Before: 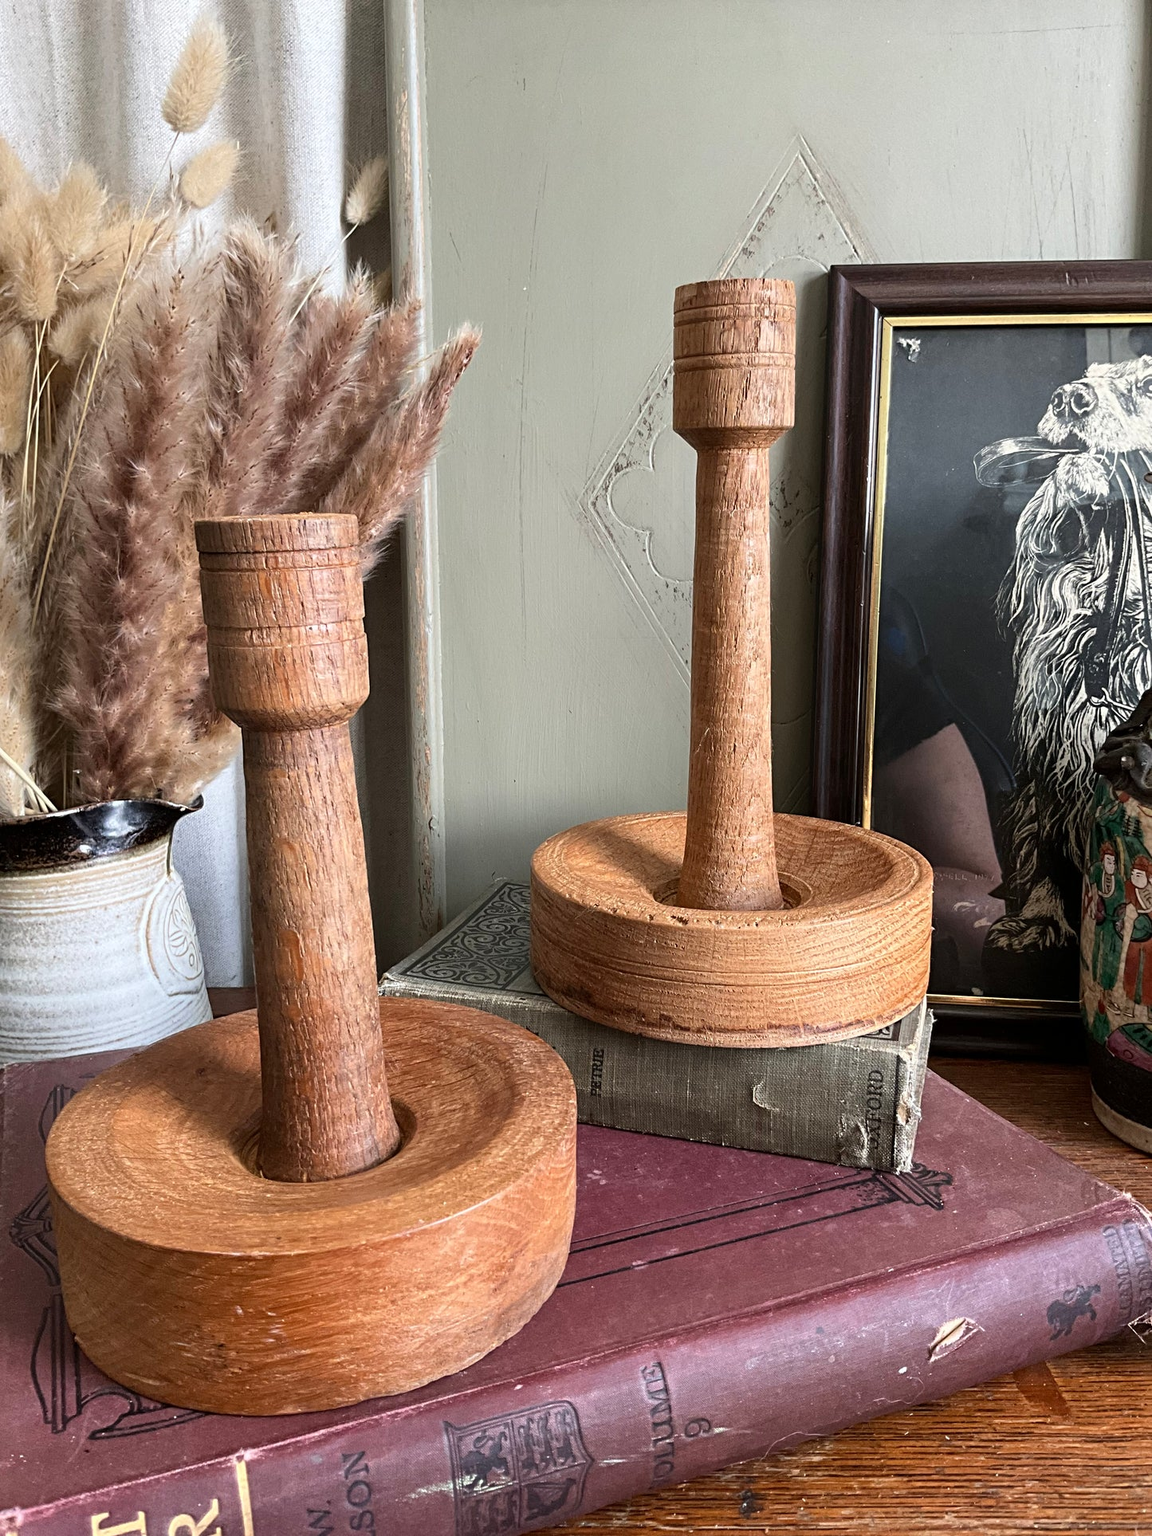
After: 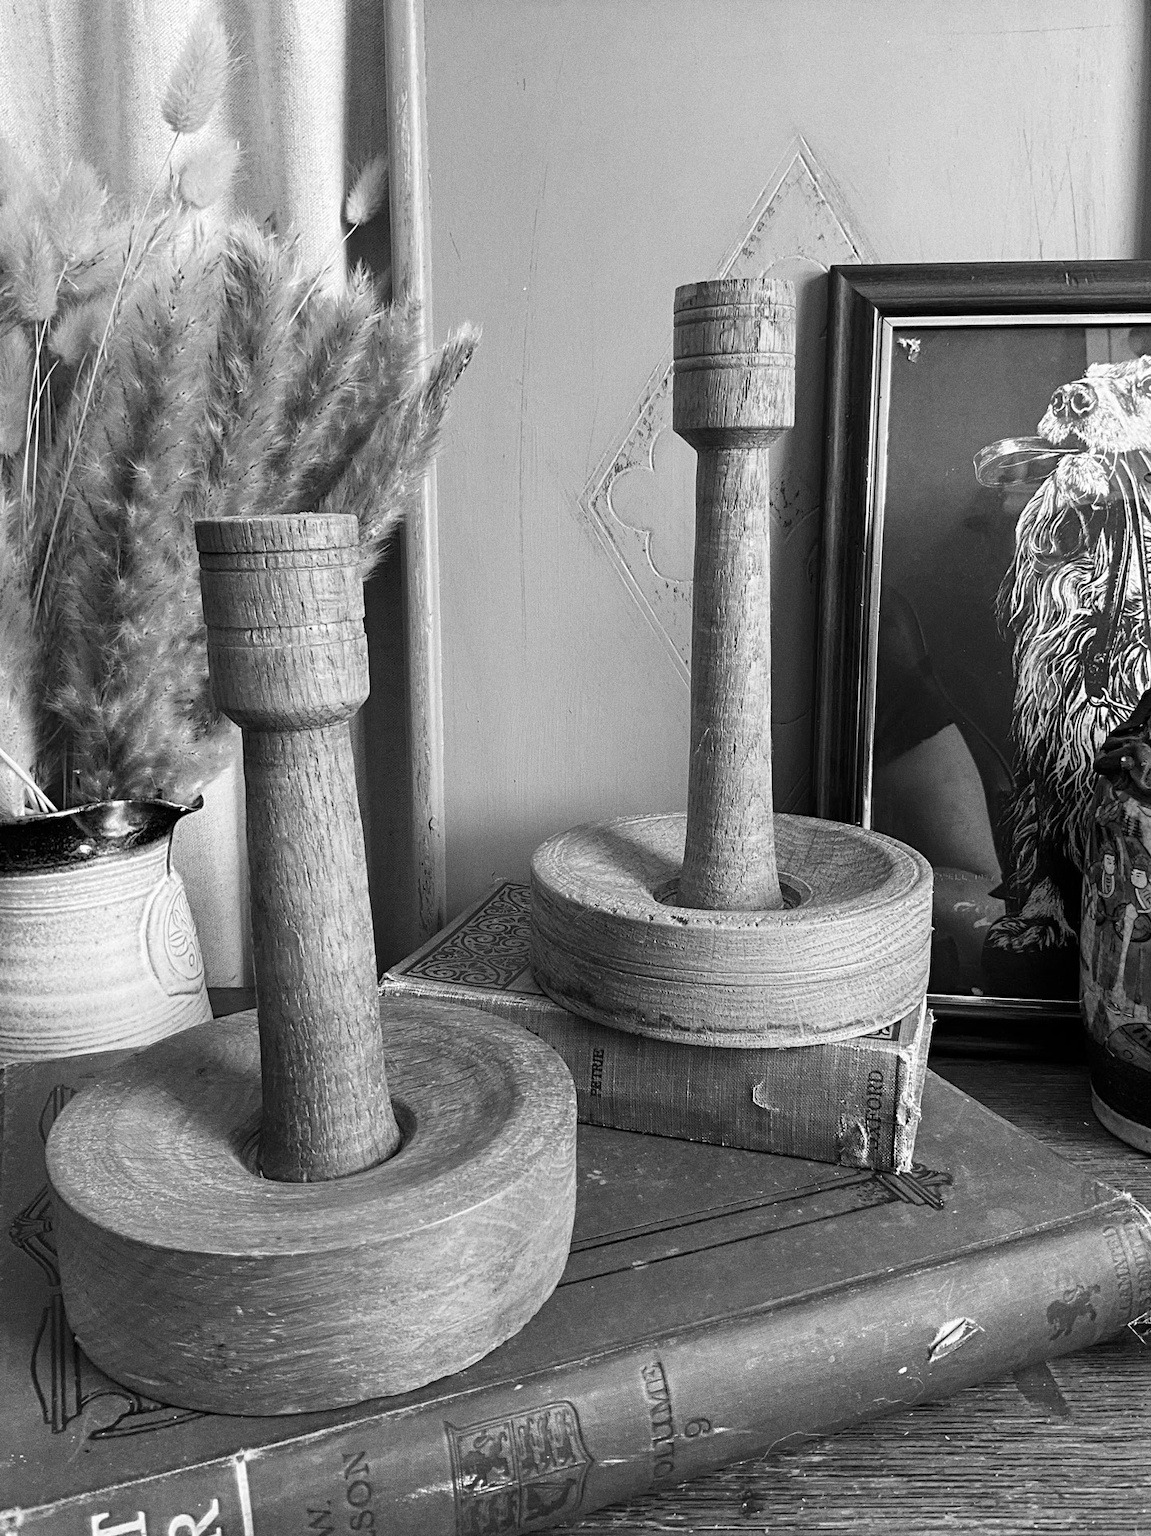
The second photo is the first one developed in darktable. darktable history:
monochrome: on, module defaults
grain: coarseness 0.09 ISO
